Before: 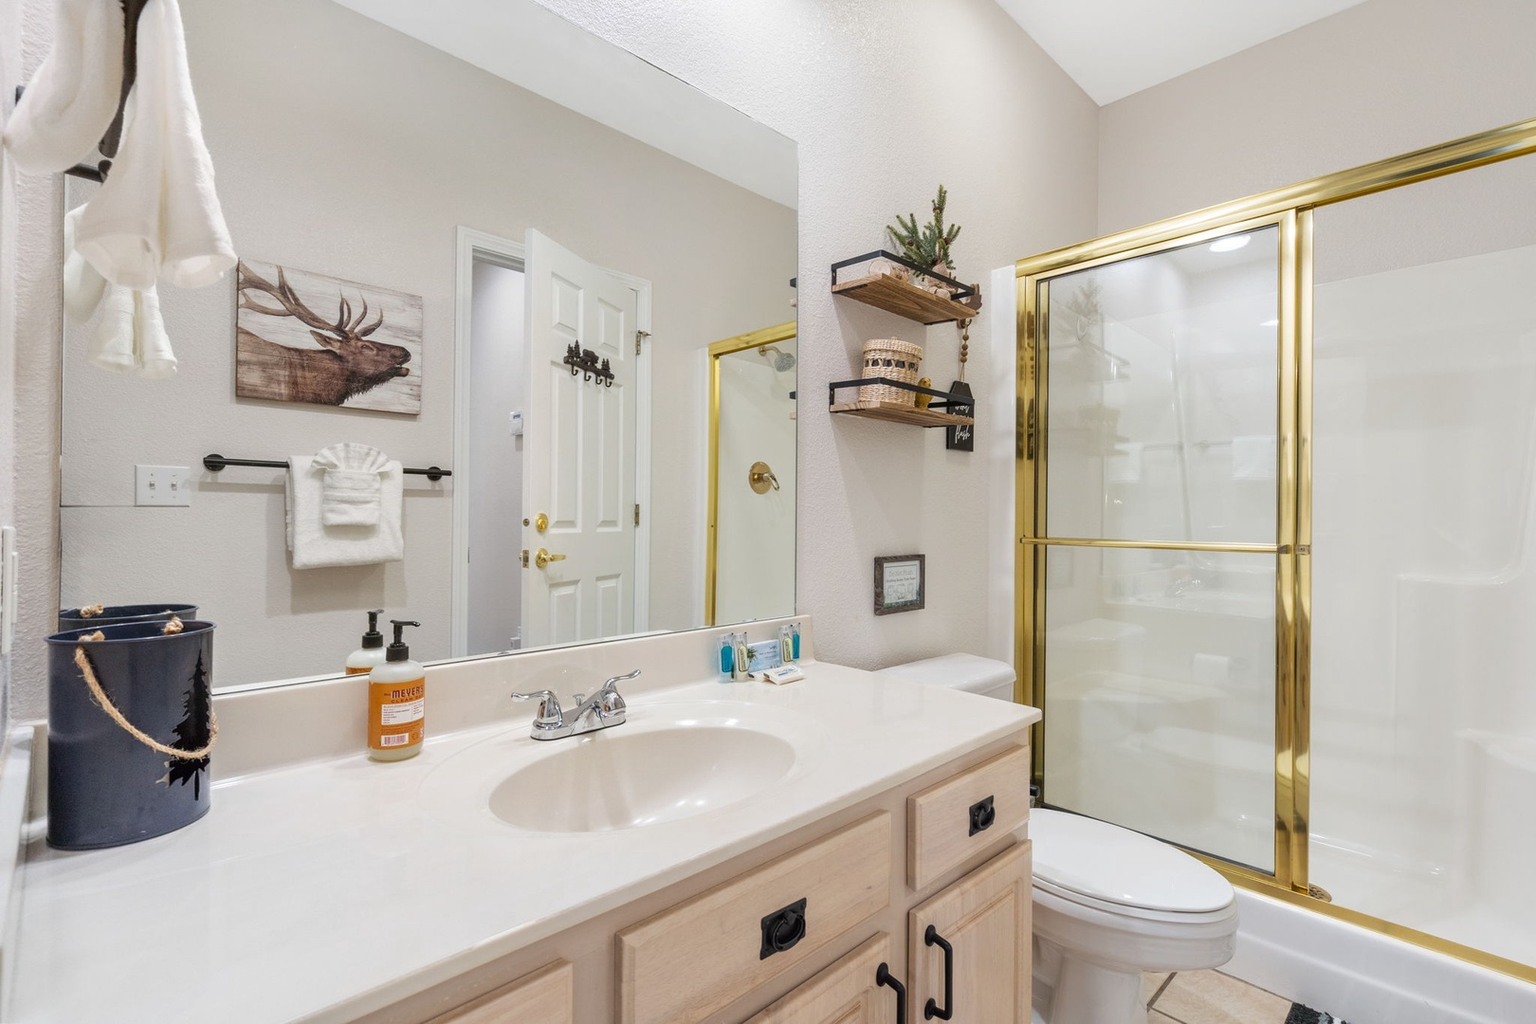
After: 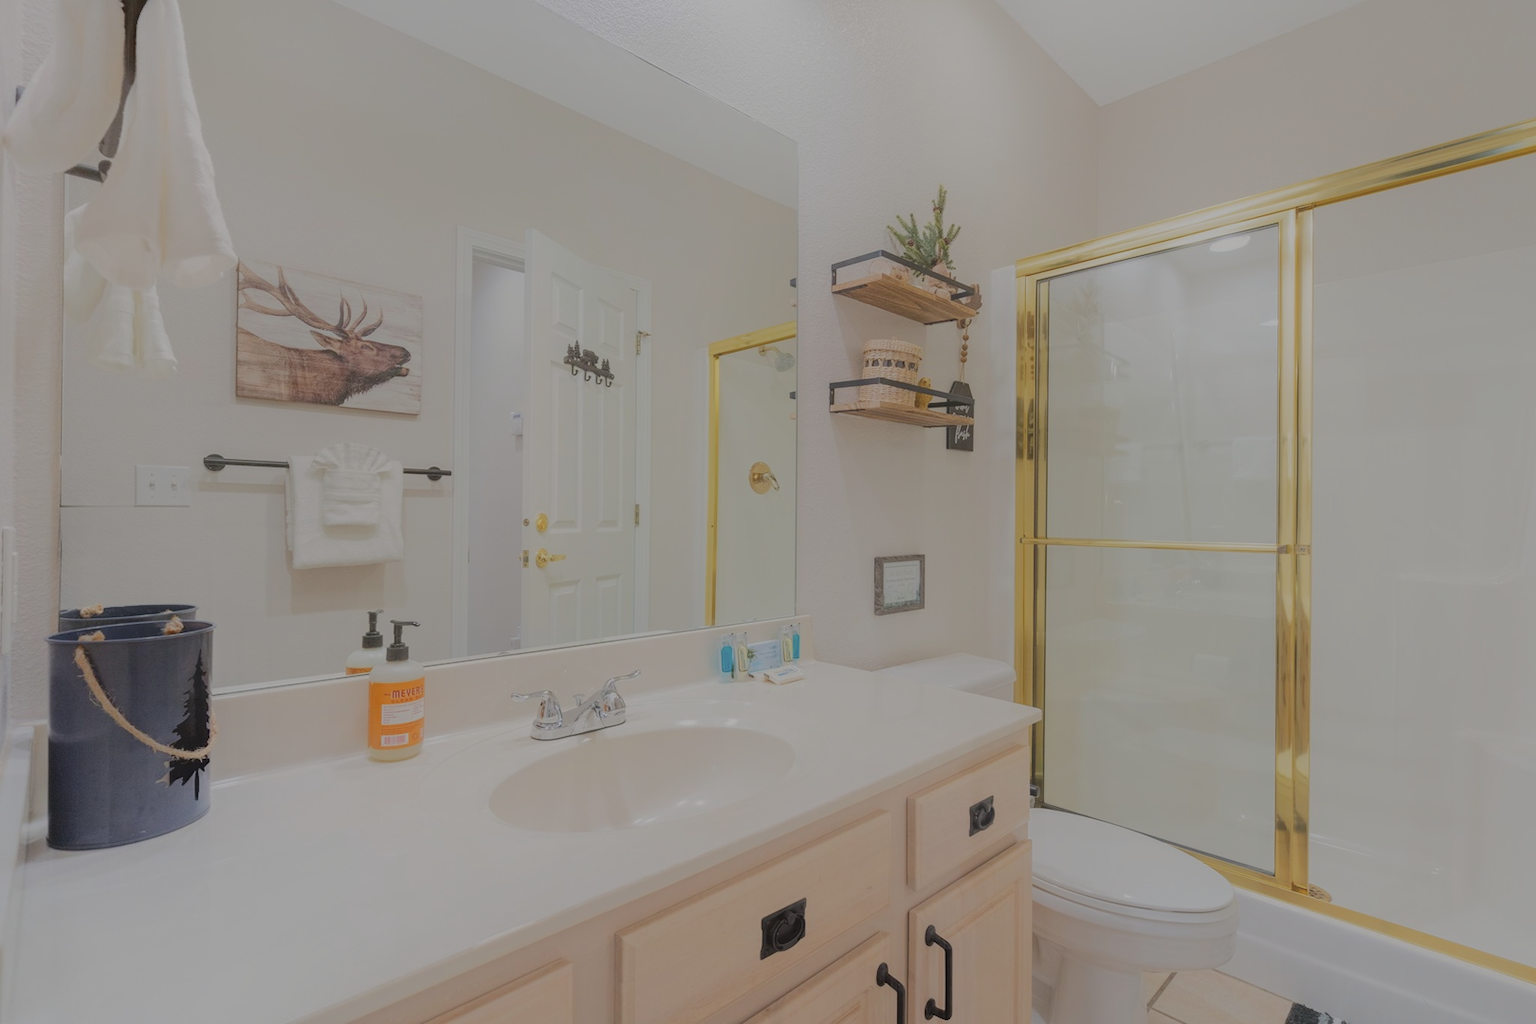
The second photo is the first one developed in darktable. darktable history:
tone equalizer: -8 EV -0.011 EV, -7 EV 0.01 EV, -6 EV -0.006 EV, -5 EV 0.009 EV, -4 EV -0.033 EV, -3 EV -0.23 EV, -2 EV -0.667 EV, -1 EV -0.99 EV, +0 EV -0.952 EV, edges refinement/feathering 500, mask exposure compensation -1.57 EV, preserve details no
contrast equalizer: octaves 7, y [[0.6 ×6], [0.55 ×6], [0 ×6], [0 ×6], [0 ×6]], mix -0.994
